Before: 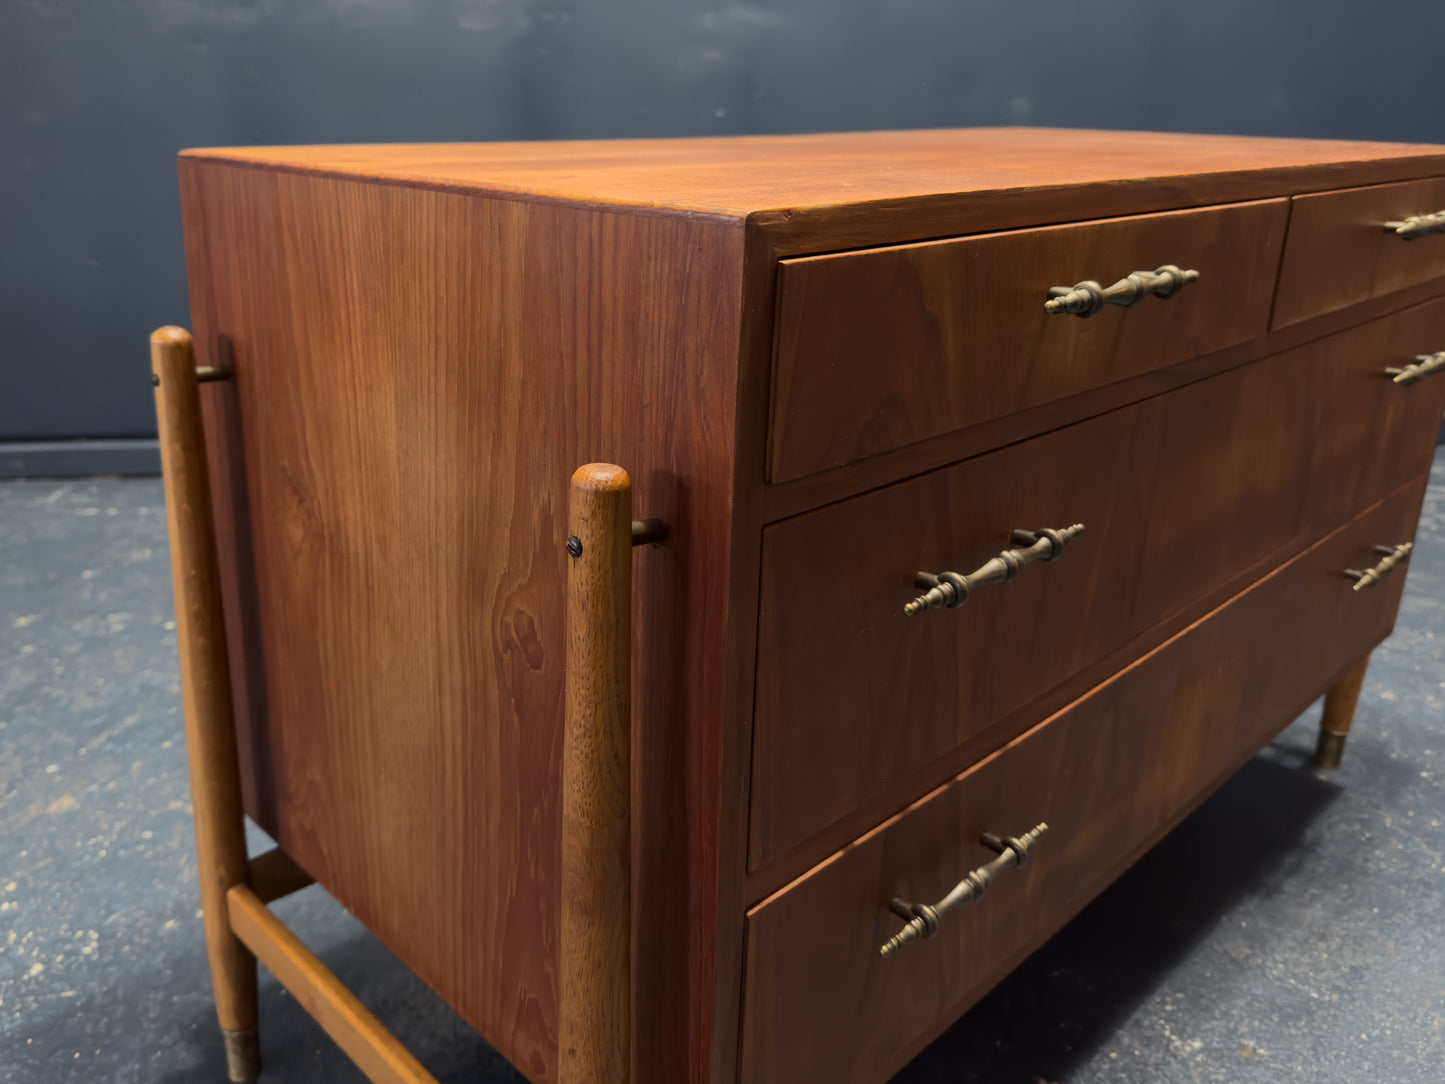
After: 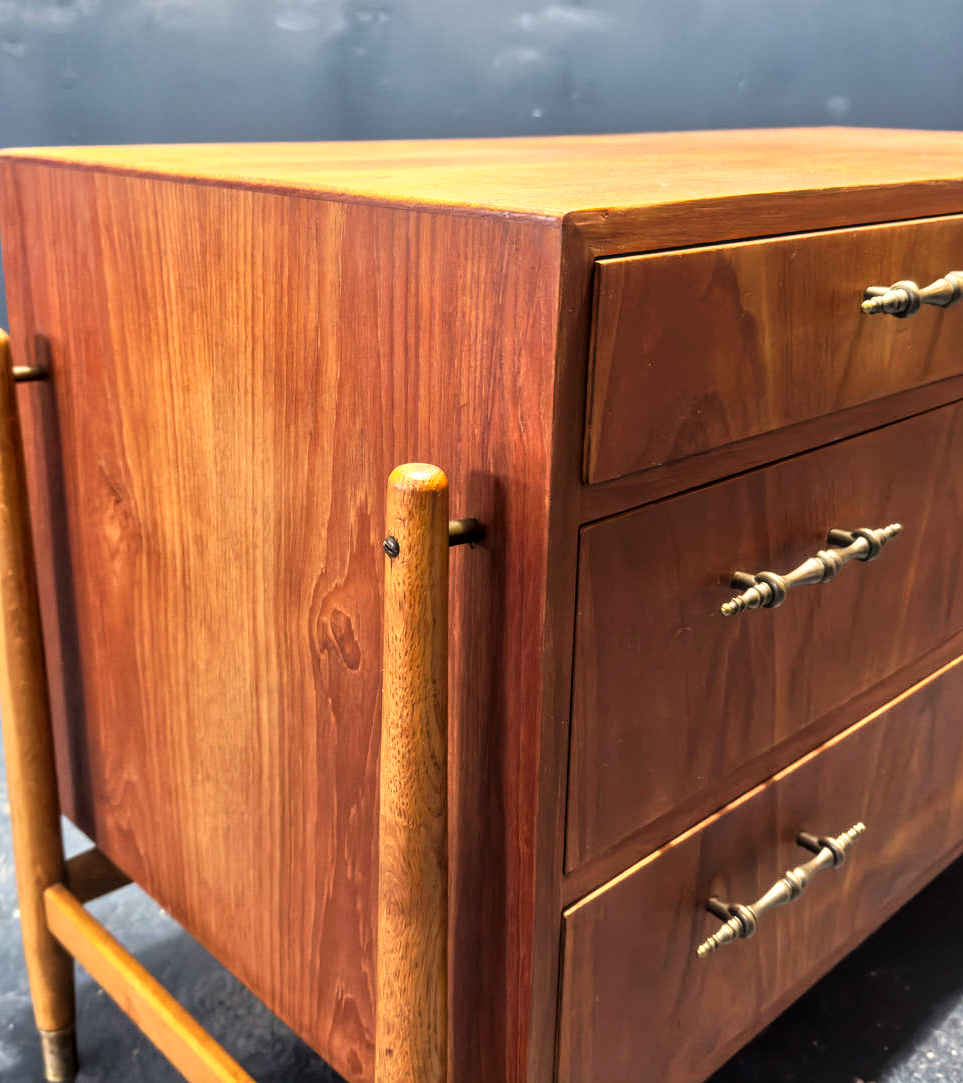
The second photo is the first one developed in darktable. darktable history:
exposure: black level correction 0, exposure 0.5 EV, compensate exposure bias true, compensate highlight preservation false
tone curve: curves: ch0 [(0, 0) (0.003, 0.036) (0.011, 0.04) (0.025, 0.042) (0.044, 0.052) (0.069, 0.066) (0.1, 0.085) (0.136, 0.106) (0.177, 0.144) (0.224, 0.188) (0.277, 0.241) (0.335, 0.307) (0.399, 0.382) (0.468, 0.466) (0.543, 0.56) (0.623, 0.672) (0.709, 0.772) (0.801, 0.876) (0.898, 0.949) (1, 1)], preserve colors none
tone equalizer: -7 EV 0.15 EV, -6 EV 0.6 EV, -5 EV 1.15 EV, -4 EV 1.33 EV, -3 EV 1.15 EV, -2 EV 0.6 EV, -1 EV 0.15 EV, mask exposure compensation -0.5 EV
crop and rotate: left 12.673%, right 20.66%
local contrast: detail 130%
